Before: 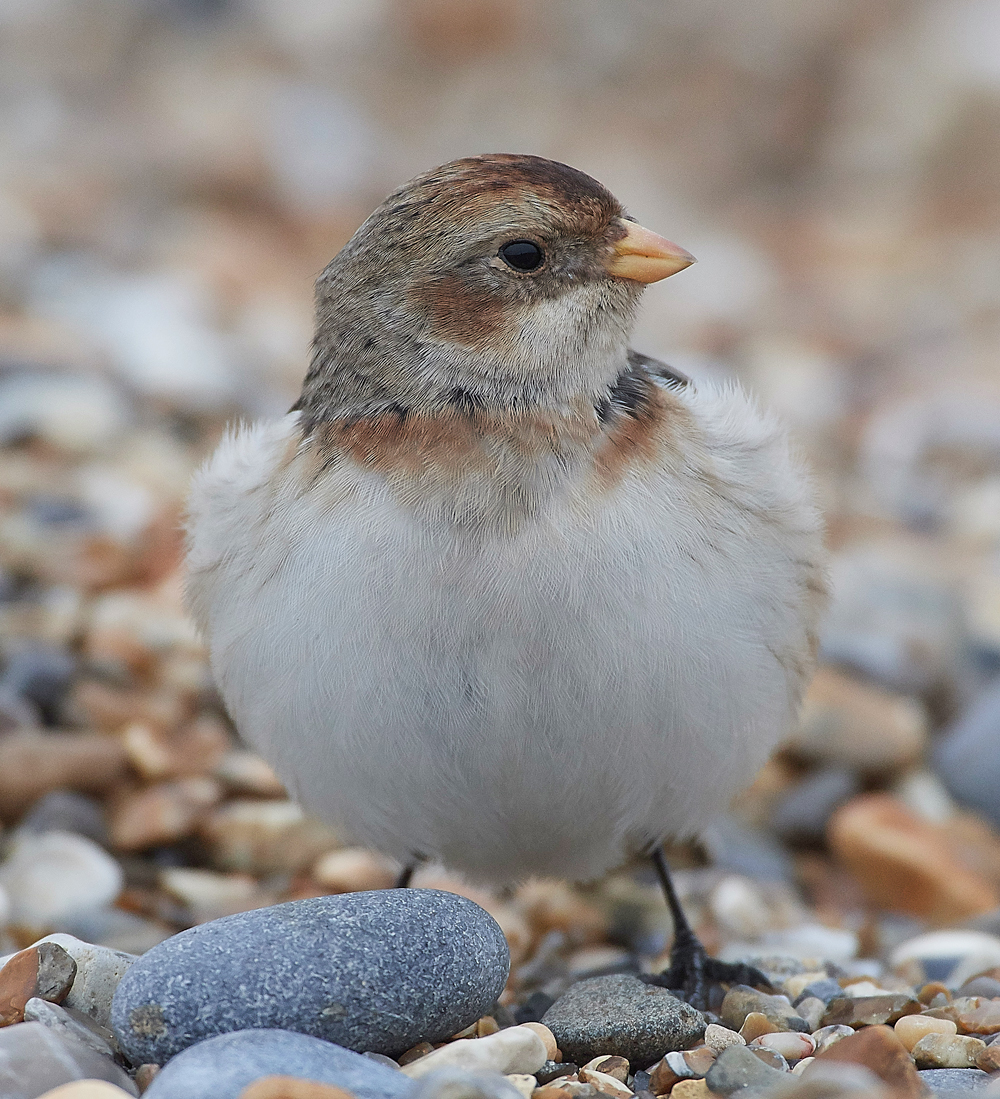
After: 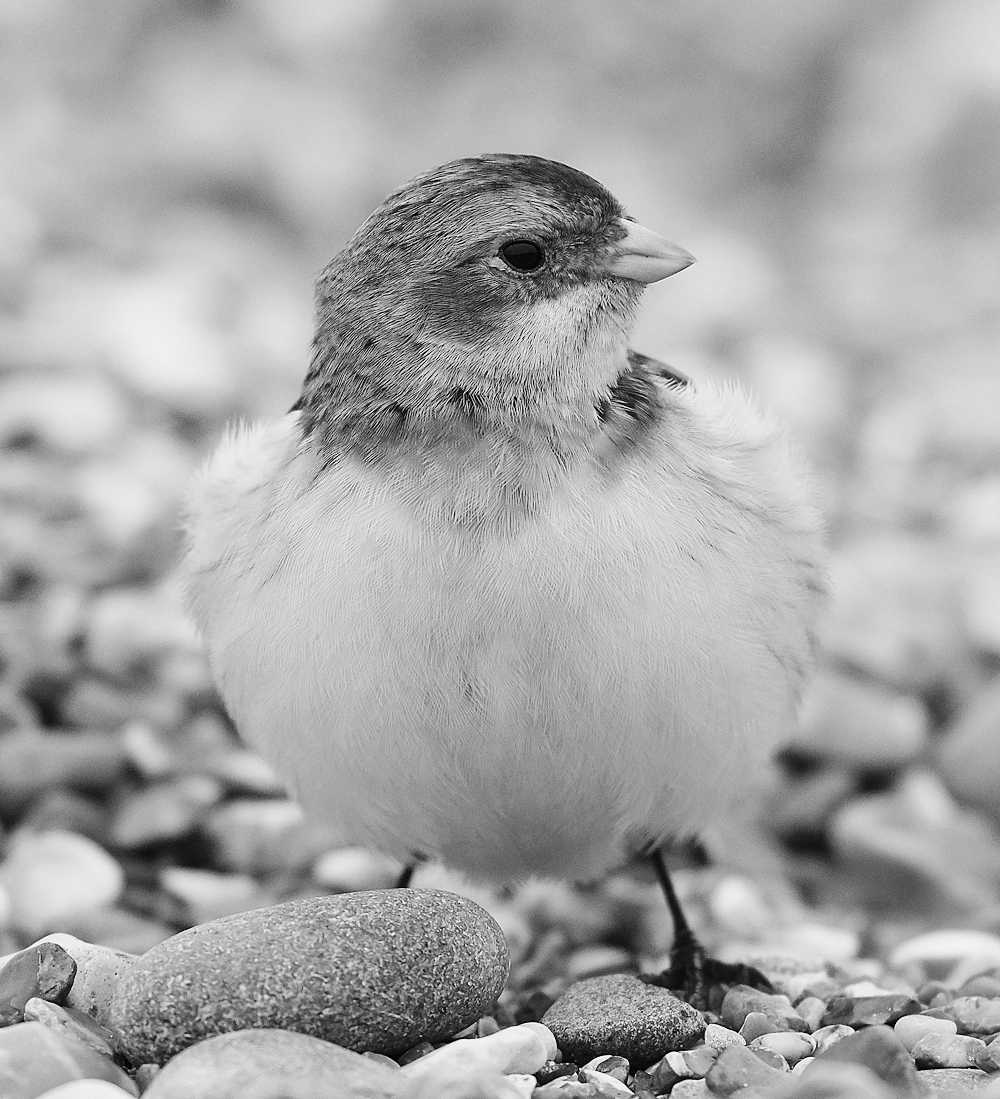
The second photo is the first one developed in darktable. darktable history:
base curve: curves: ch0 [(0, 0) (0.036, 0.025) (0.121, 0.166) (0.206, 0.329) (0.605, 0.79) (1, 1)], preserve colors none
monochrome: a 0, b 0, size 0.5, highlights 0.57
